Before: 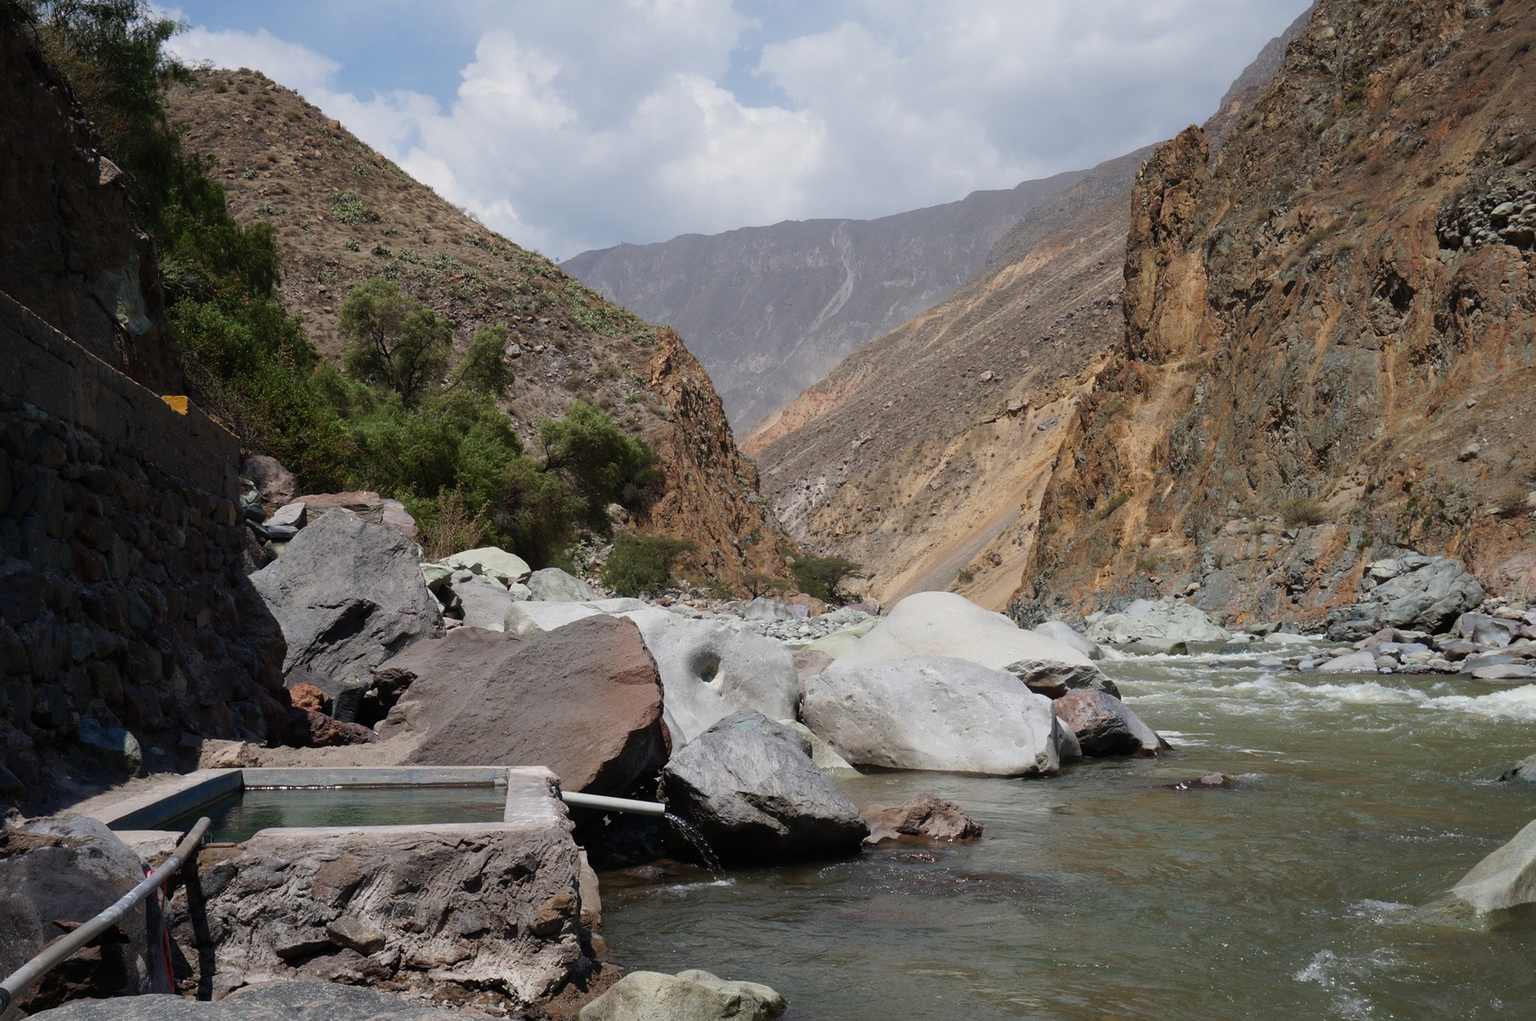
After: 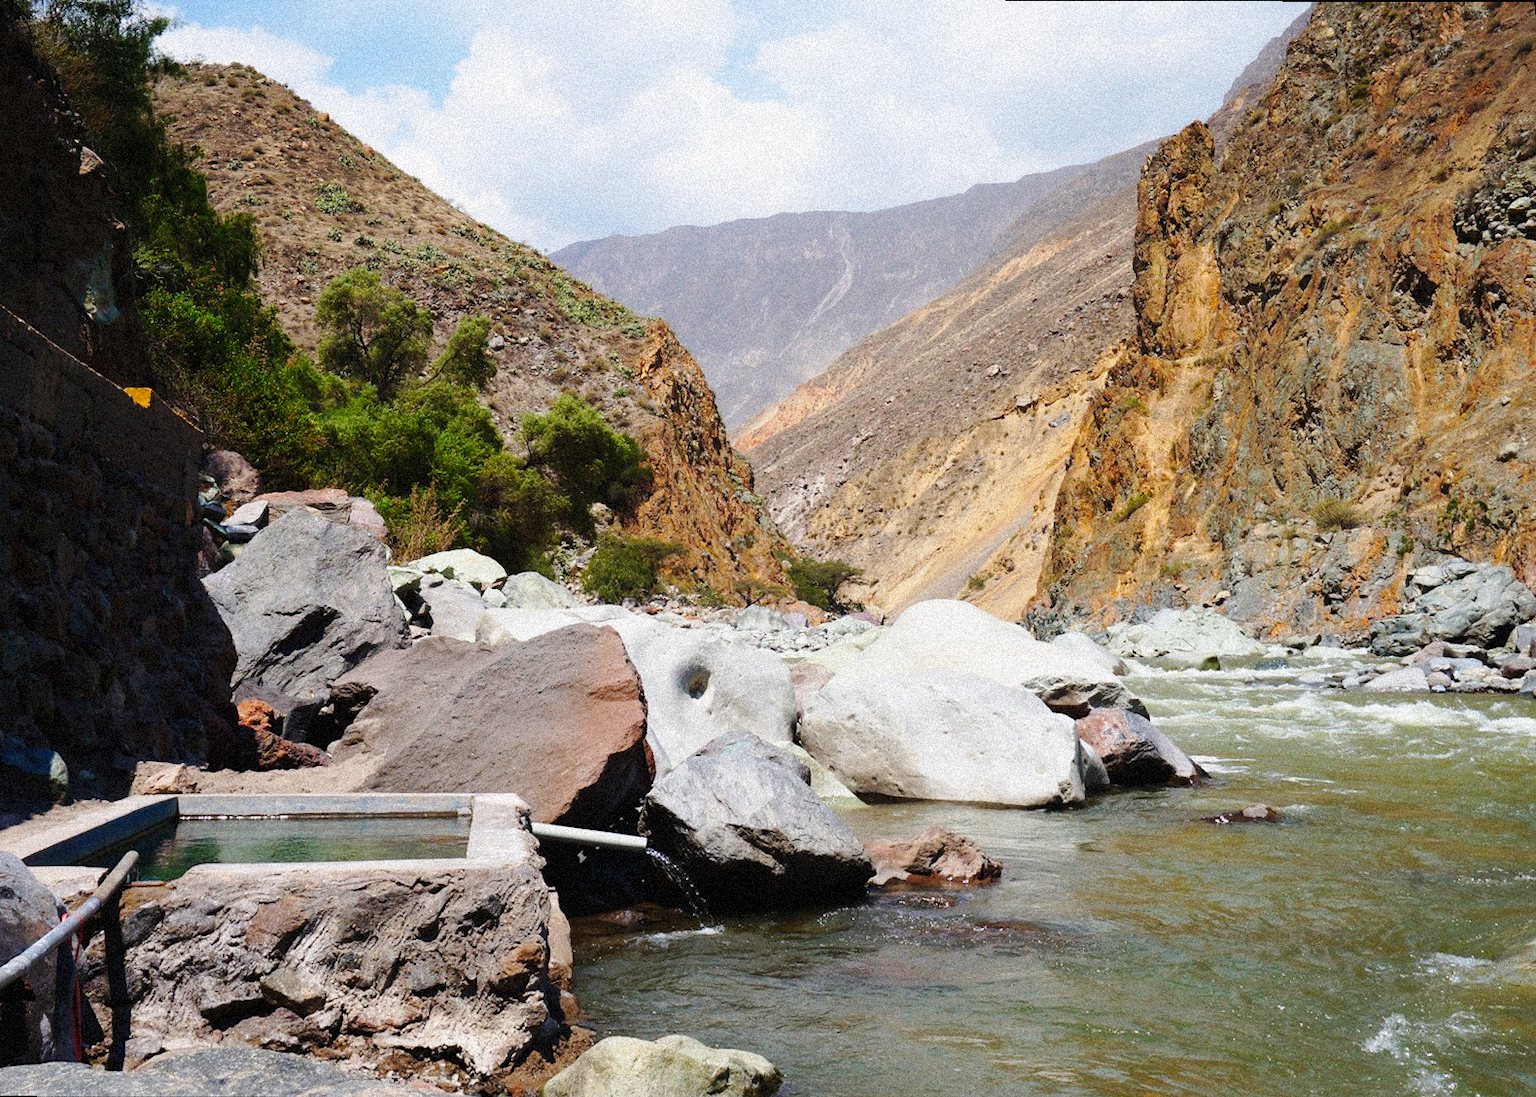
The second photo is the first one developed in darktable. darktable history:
rotate and perspective: rotation 0.215°, lens shift (vertical) -0.139, crop left 0.069, crop right 0.939, crop top 0.002, crop bottom 0.996
color balance rgb: perceptual saturation grading › global saturation 20%, global vibrance 20%
grain: strength 35%, mid-tones bias 0%
base curve: curves: ch0 [(0, 0) (0.028, 0.03) (0.121, 0.232) (0.46, 0.748) (0.859, 0.968) (1, 1)], preserve colors none
